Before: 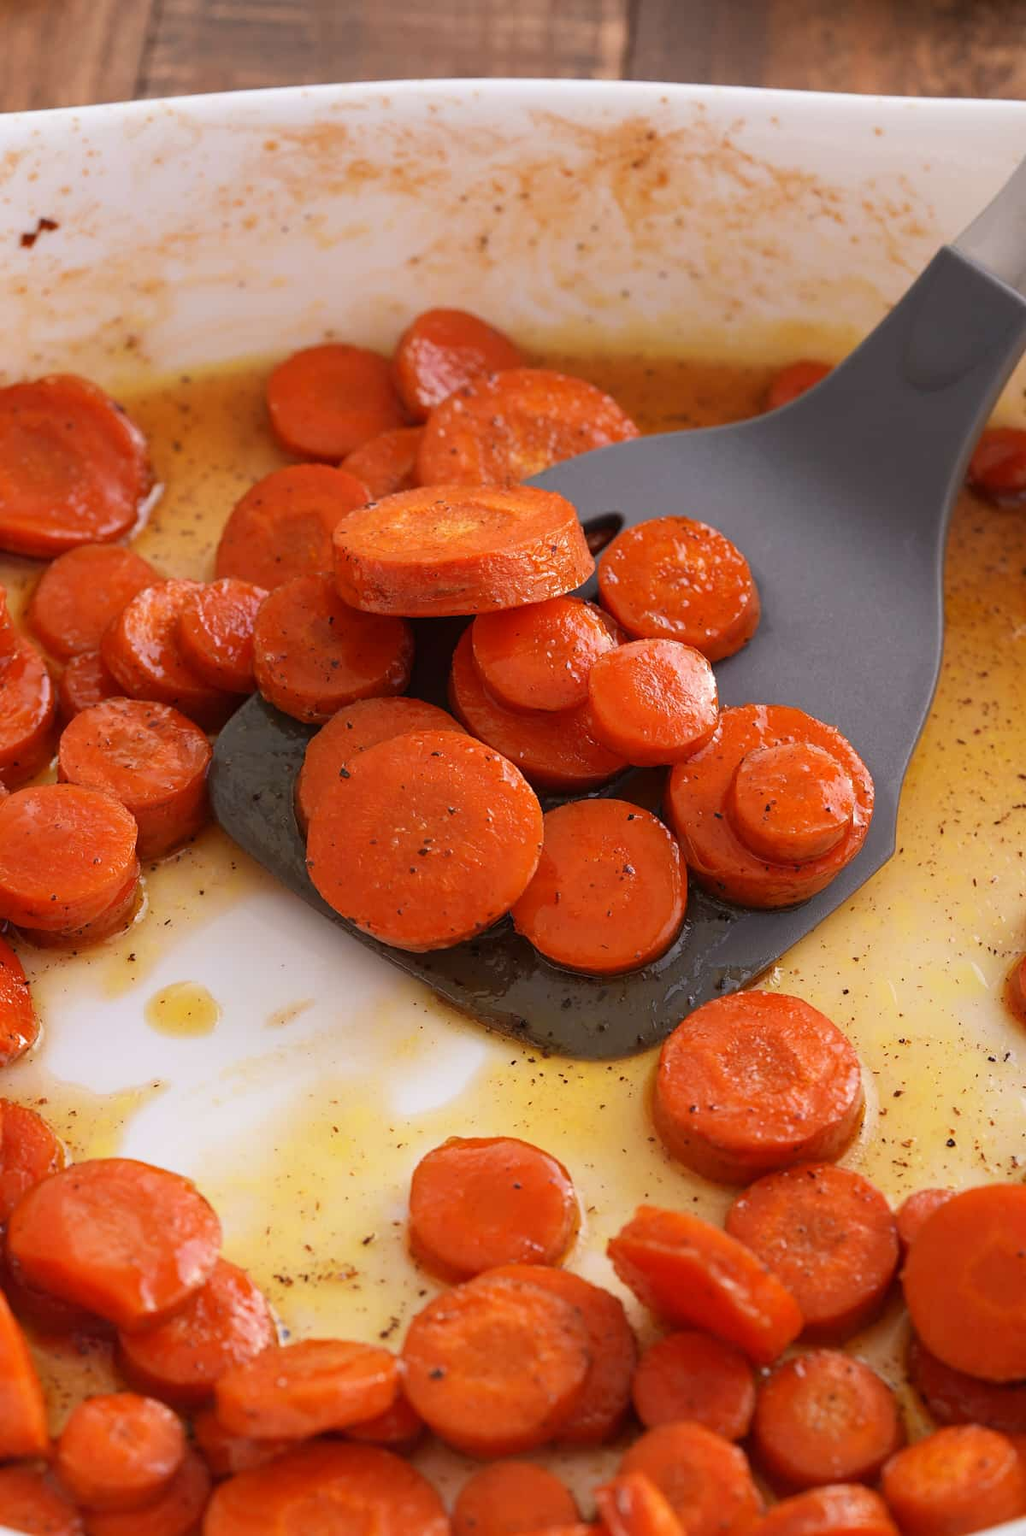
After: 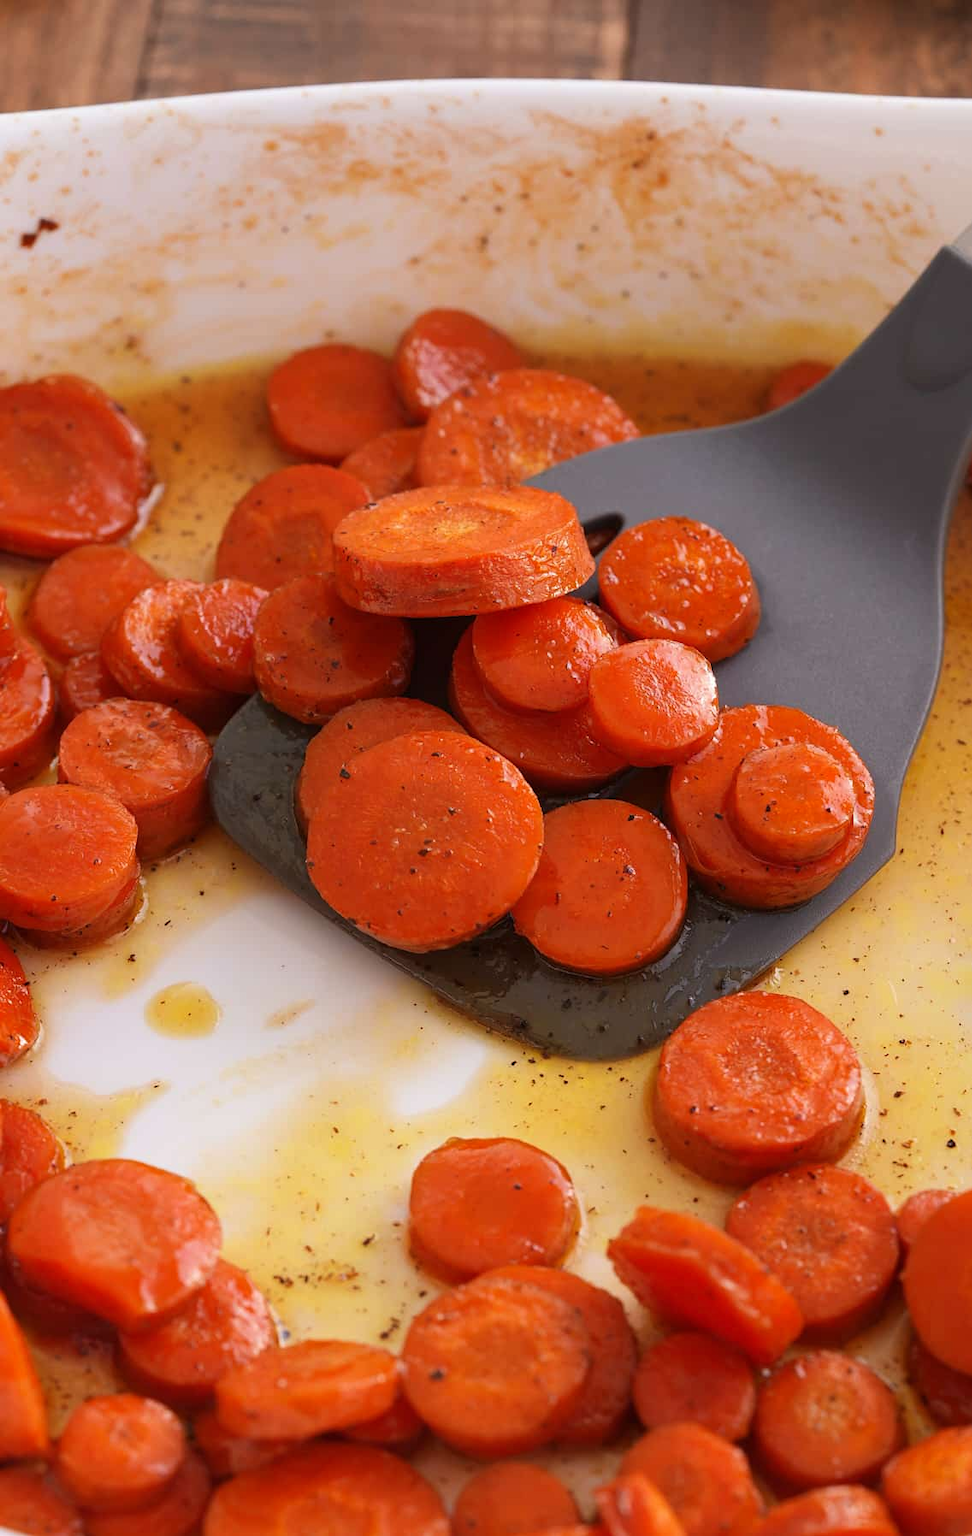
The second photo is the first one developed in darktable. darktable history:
tone curve: curves: ch0 [(0, 0) (0.253, 0.237) (1, 1)]; ch1 [(0, 0) (0.401, 0.42) (0.442, 0.47) (0.491, 0.495) (0.511, 0.523) (0.557, 0.565) (0.66, 0.683) (1, 1)]; ch2 [(0, 0) (0.394, 0.413) (0.5, 0.5) (0.578, 0.568) (1, 1)], preserve colors none
crop and rotate: left 0%, right 5.179%
